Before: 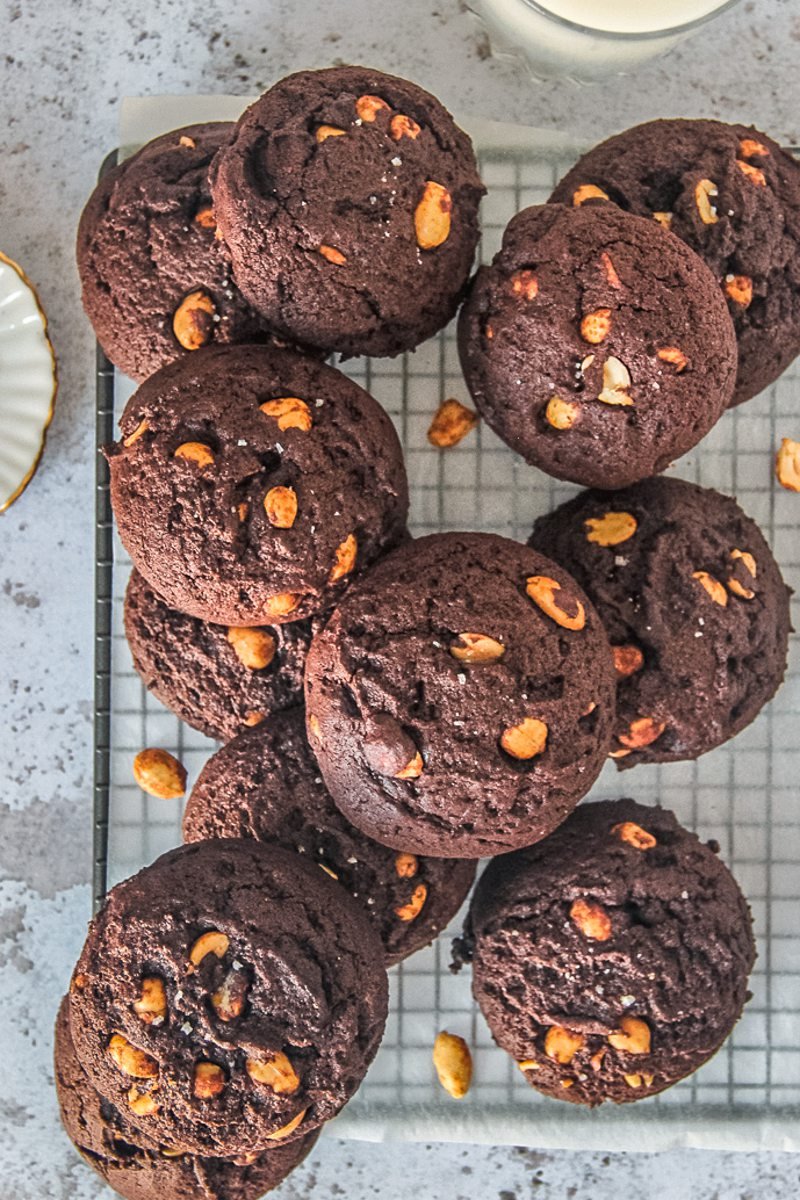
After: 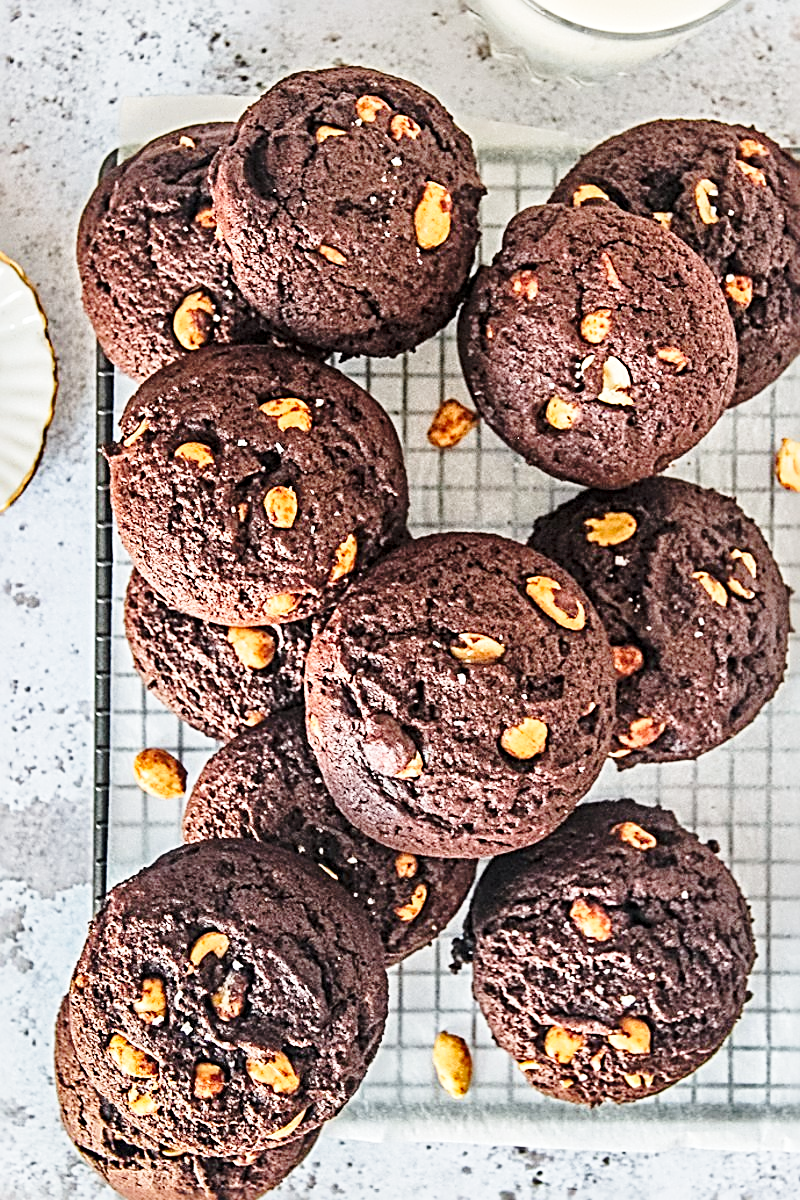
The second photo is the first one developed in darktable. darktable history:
sharpen: radius 3.64, amount 0.942
base curve: curves: ch0 [(0, 0) (0.028, 0.03) (0.121, 0.232) (0.46, 0.748) (0.859, 0.968) (1, 1)], preserve colors none
